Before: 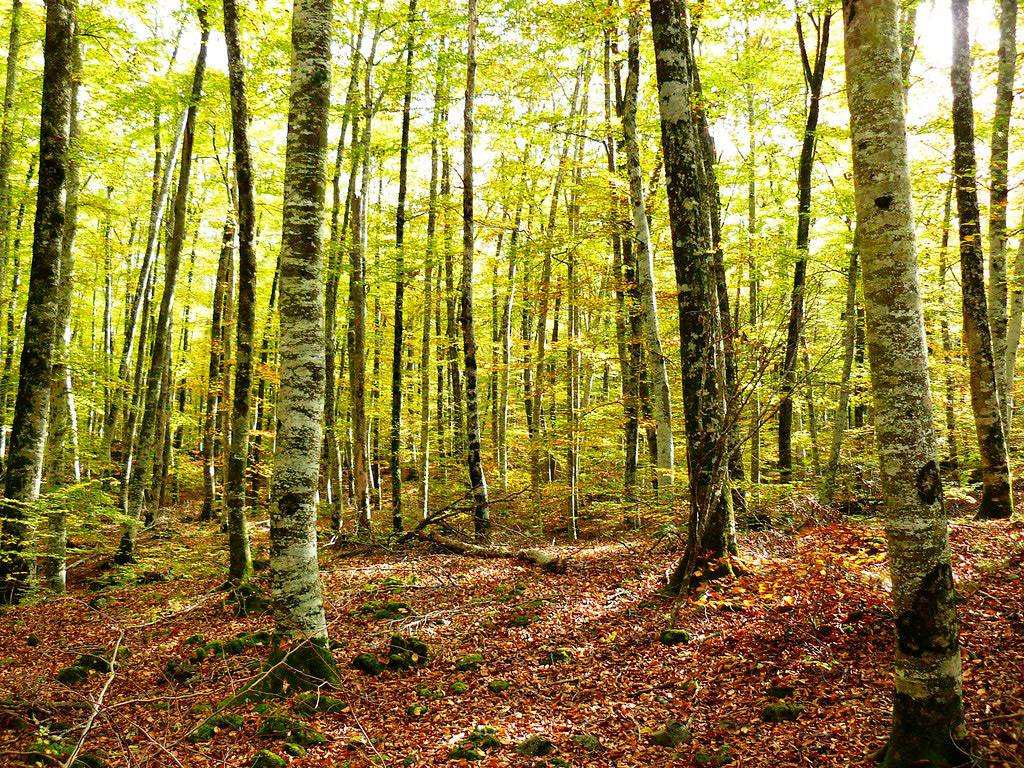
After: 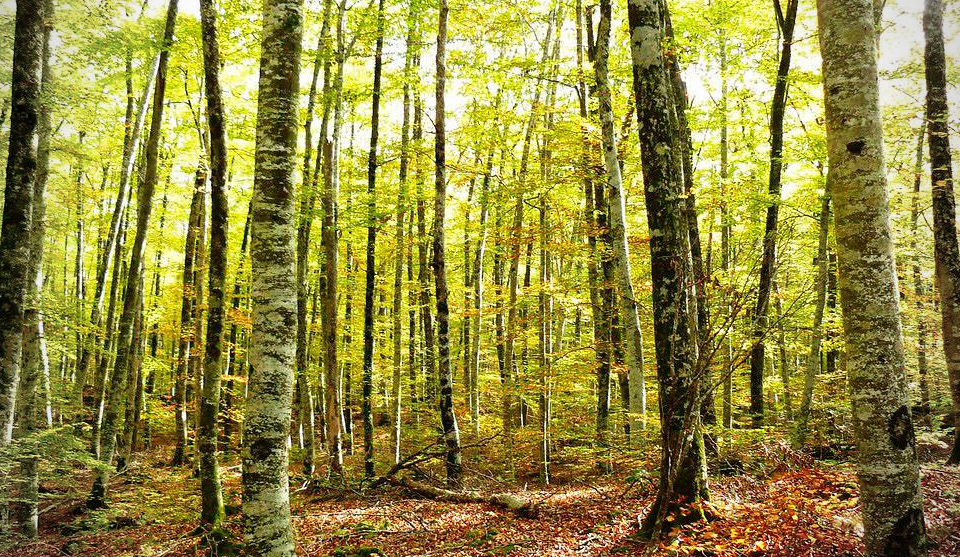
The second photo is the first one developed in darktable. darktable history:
vignetting: on, module defaults
crop: left 2.737%, top 7.287%, right 3.421%, bottom 20.179%
